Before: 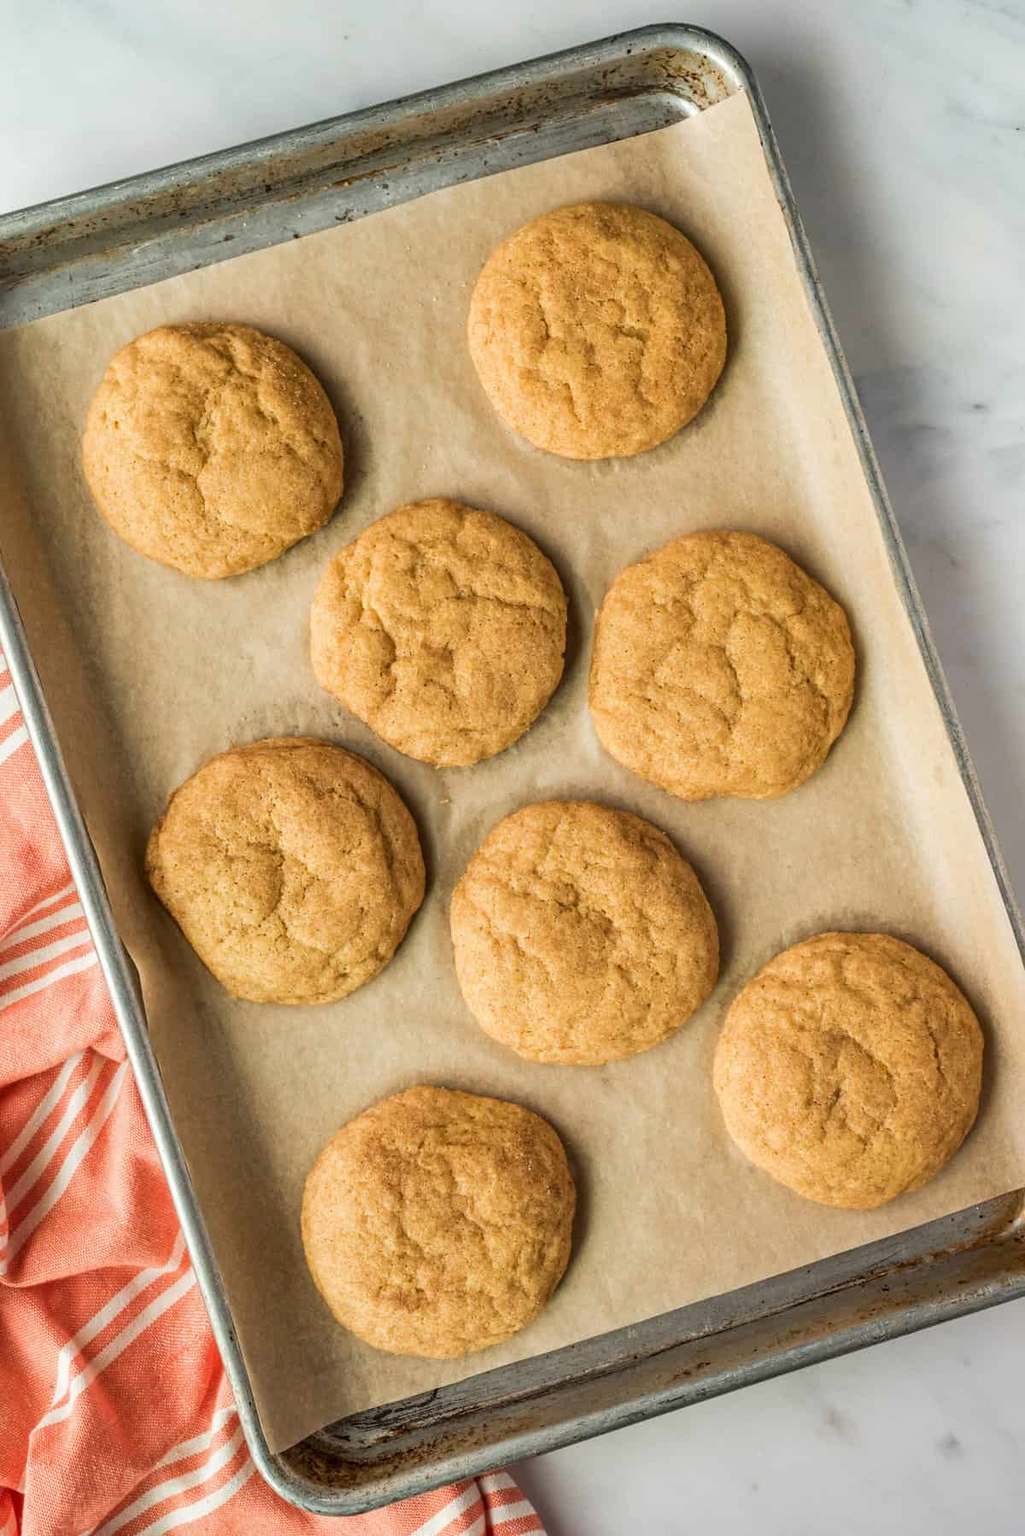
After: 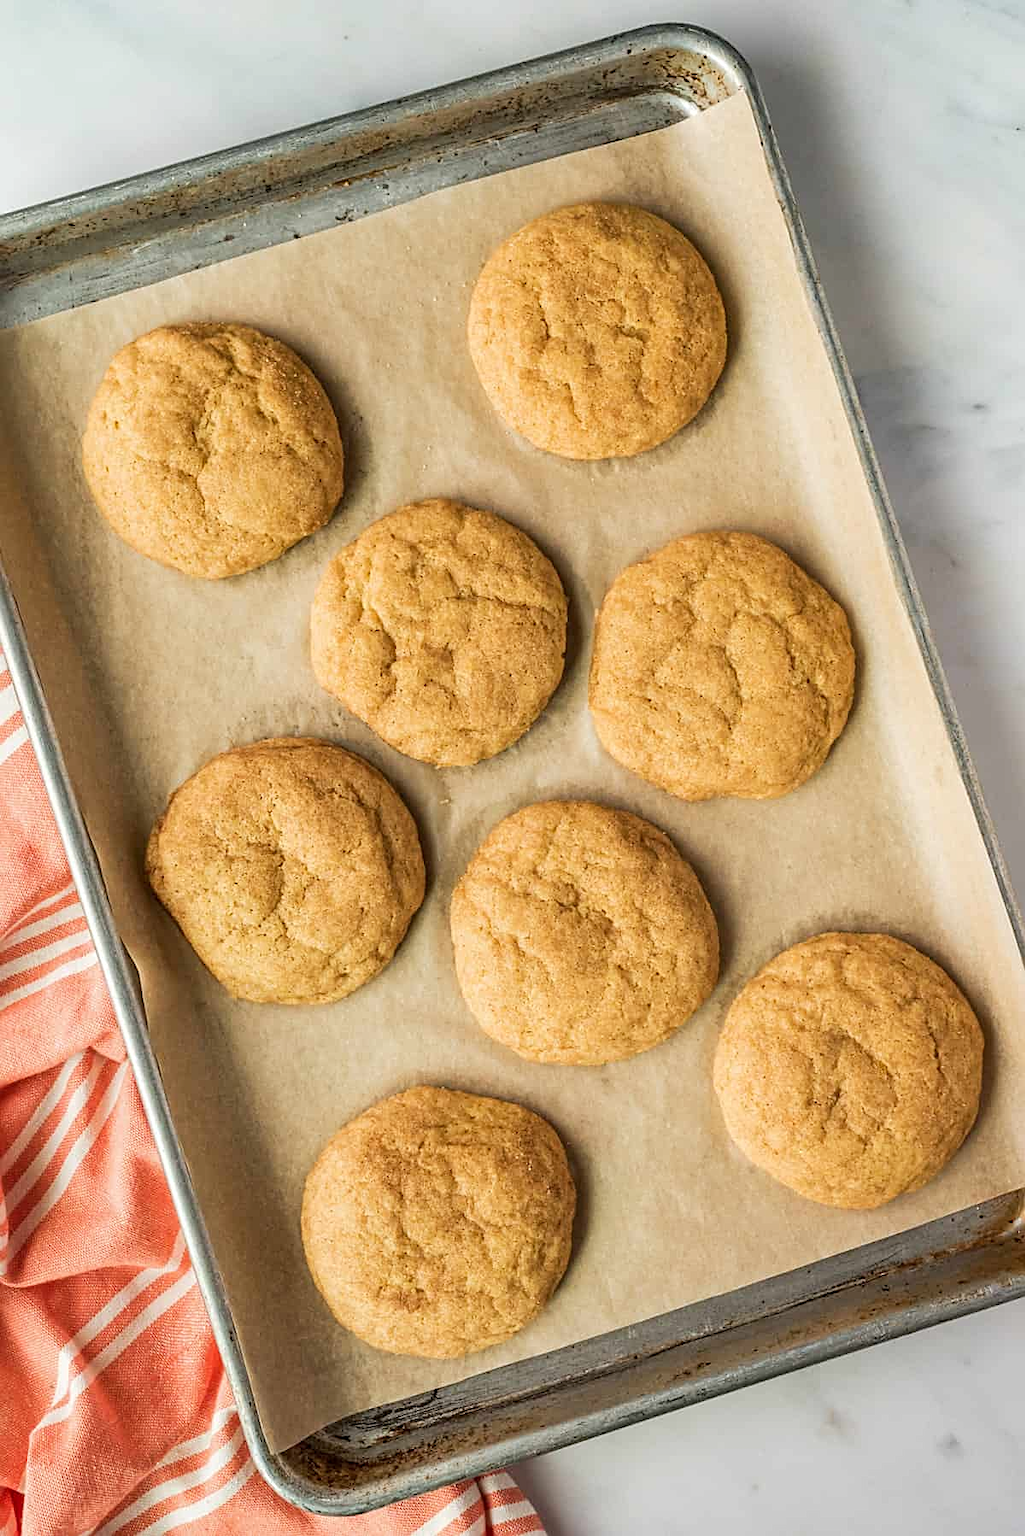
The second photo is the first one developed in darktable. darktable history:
base curve: curves: ch0 [(0, 0) (0.472, 0.508) (1, 1)], preserve colors none
sharpen: on, module defaults
